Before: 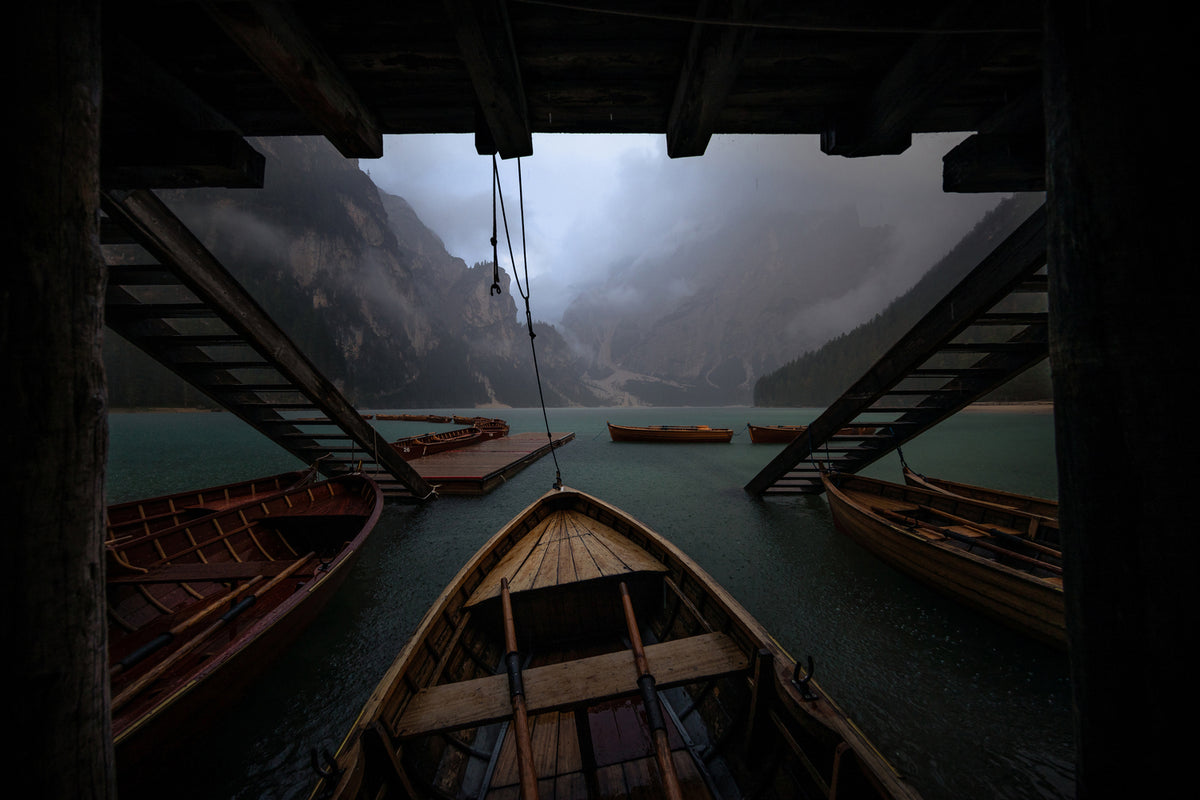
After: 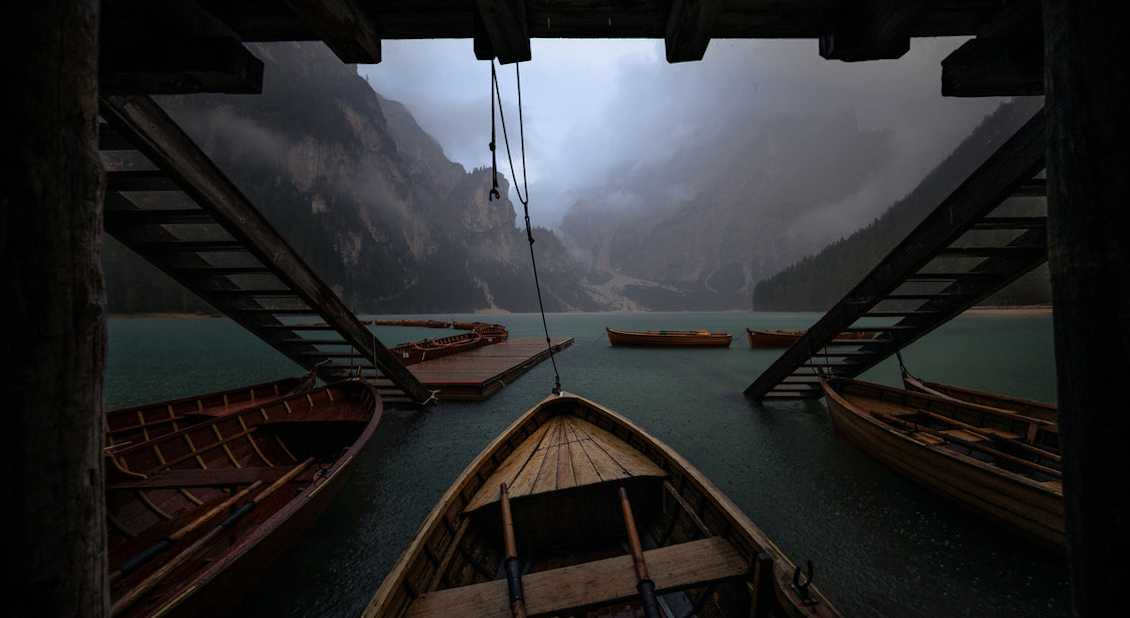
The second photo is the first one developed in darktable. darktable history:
crop and rotate: angle 0.111°, top 11.825%, right 5.557%, bottom 10.651%
